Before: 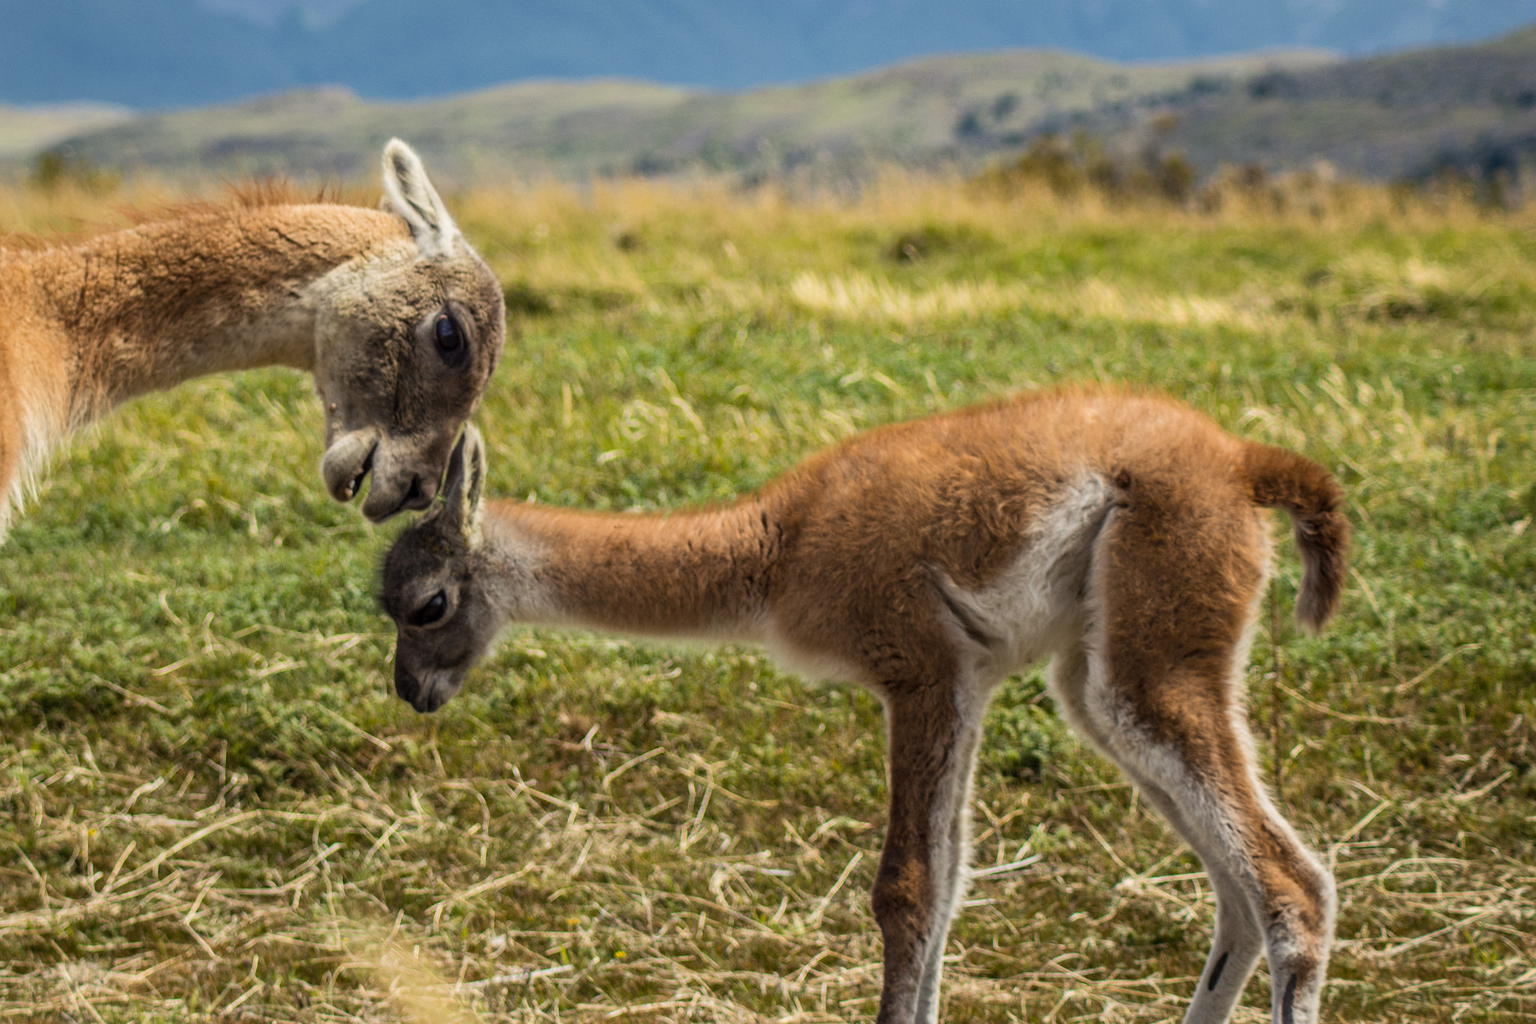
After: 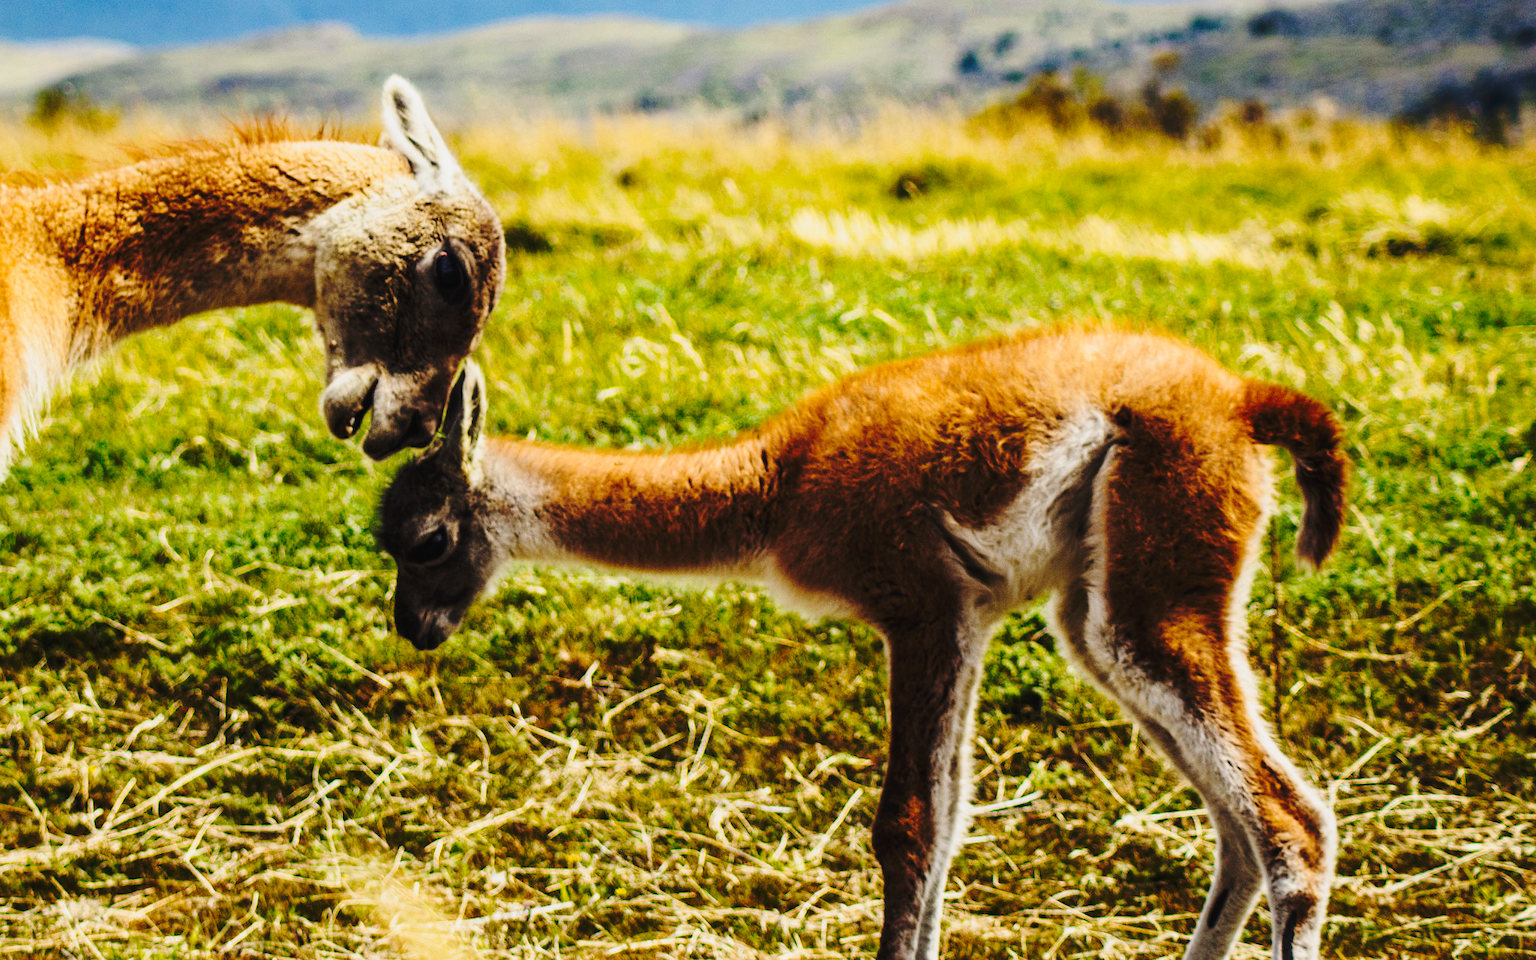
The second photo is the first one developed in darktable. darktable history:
tone curve: curves: ch0 [(0.003, 0.023) (0.071, 0.052) (0.249, 0.201) (0.466, 0.557) (0.625, 0.761) (0.783, 0.9) (0.994, 0.968)]; ch1 [(0, 0) (0.262, 0.227) (0.417, 0.386) (0.469, 0.467) (0.502, 0.498) (0.531, 0.521) (0.576, 0.586) (0.612, 0.634) (0.634, 0.68) (0.686, 0.728) (0.994, 0.987)]; ch2 [(0, 0) (0.262, 0.188) (0.385, 0.353) (0.427, 0.424) (0.495, 0.493) (0.518, 0.544) (0.55, 0.579) (0.595, 0.621) (0.644, 0.748) (1, 1)], preserve colors none
crop and rotate: top 6.184%
base curve: curves: ch0 [(0, 0) (0.073, 0.04) (0.157, 0.139) (0.492, 0.492) (0.758, 0.758) (1, 1)], preserve colors none
